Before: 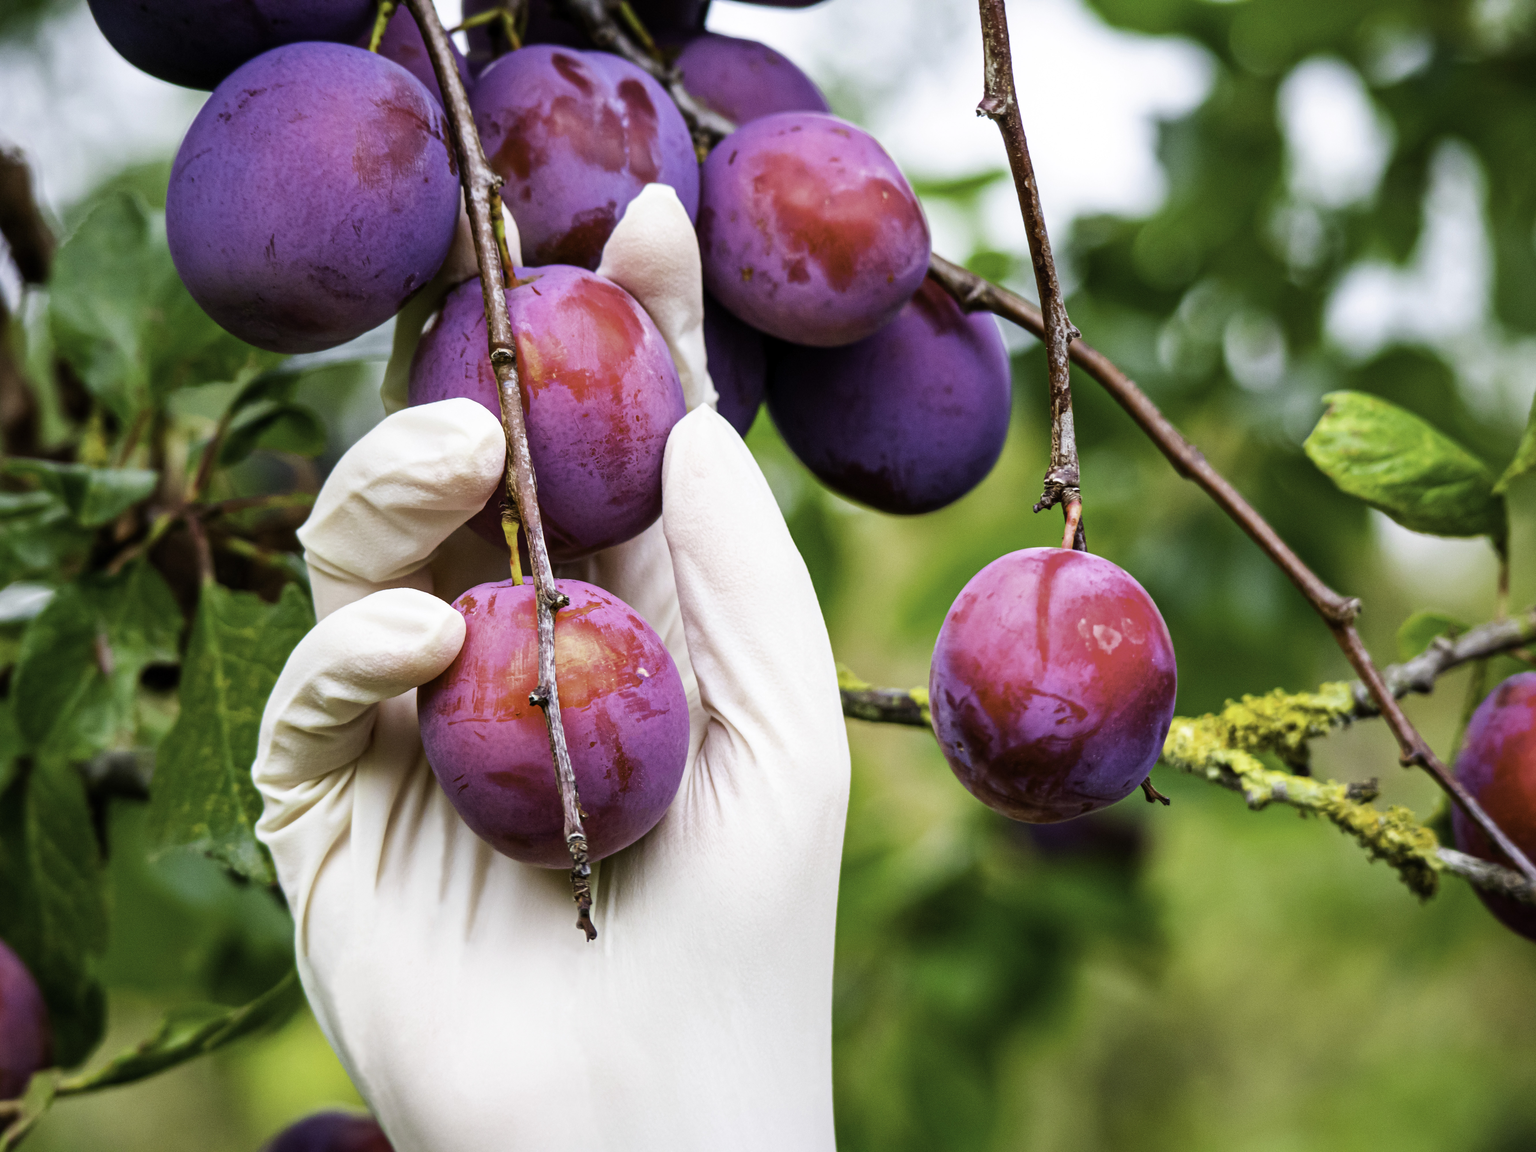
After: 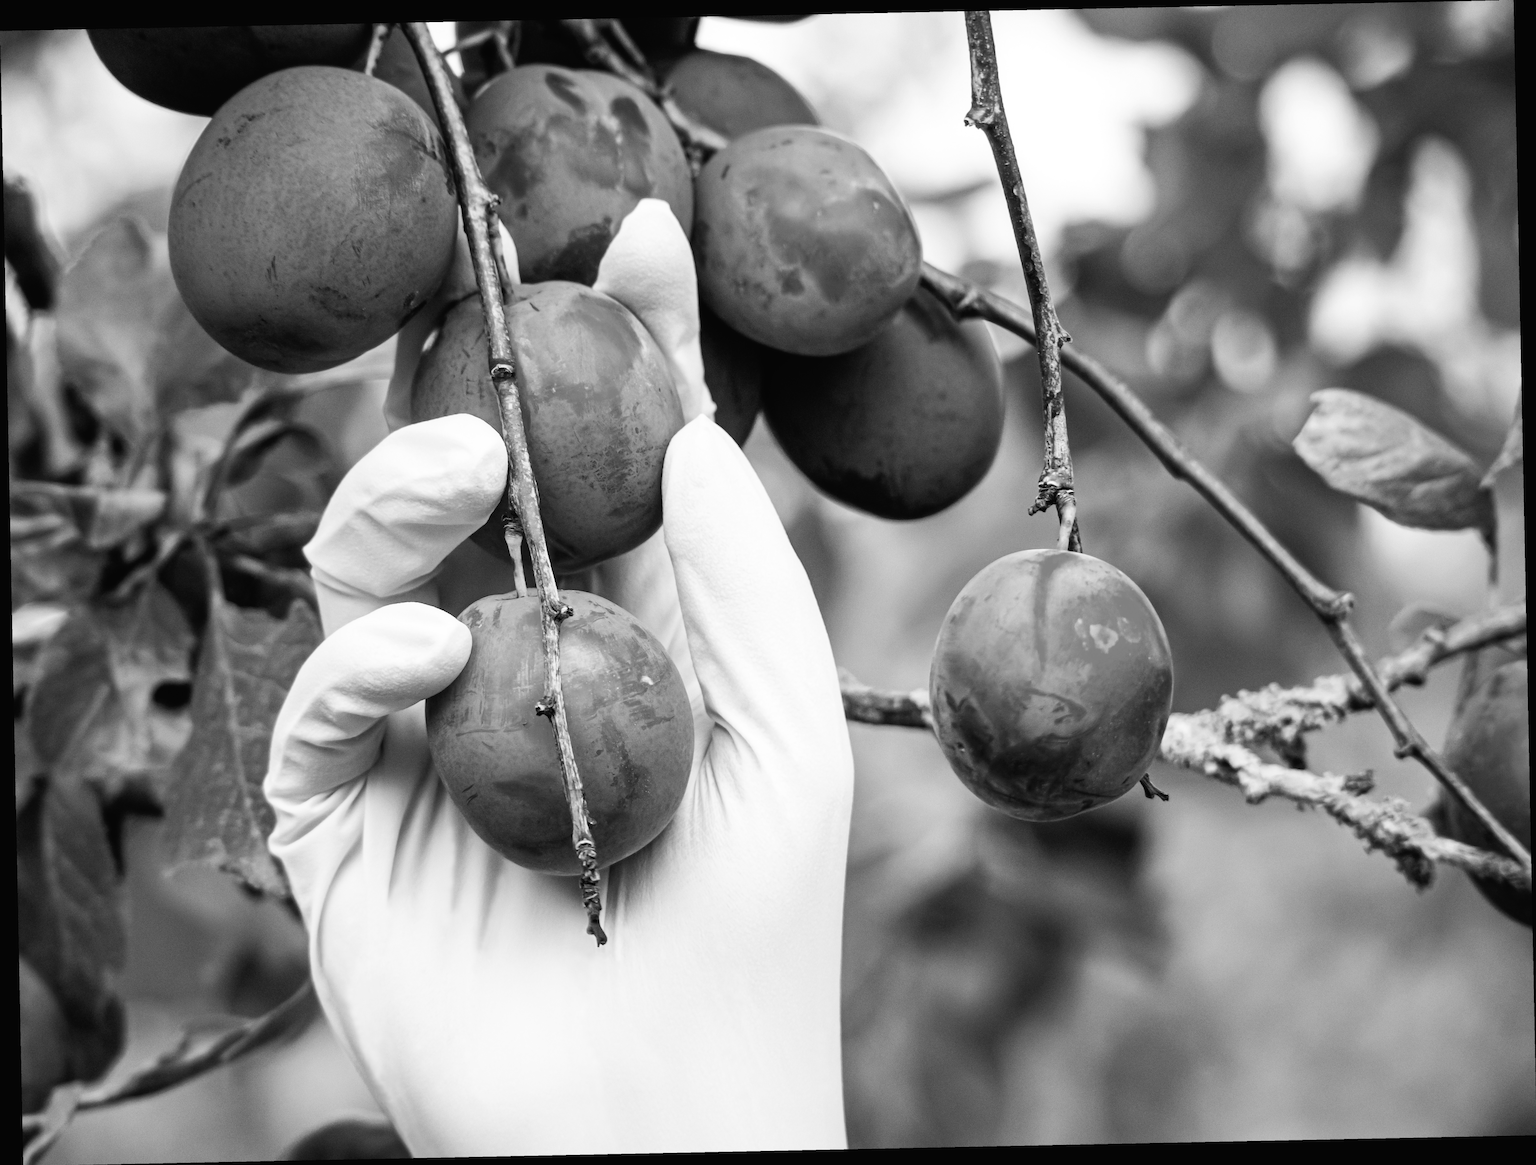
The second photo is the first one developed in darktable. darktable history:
rotate and perspective: rotation -1.17°, automatic cropping off
tone curve: curves: ch0 [(0, 0.015) (0.037, 0.032) (0.131, 0.113) (0.275, 0.26) (0.497, 0.505) (0.617, 0.643) (0.704, 0.735) (0.813, 0.842) (0.911, 0.931) (0.997, 1)]; ch1 [(0, 0) (0.301, 0.3) (0.444, 0.438) (0.493, 0.494) (0.501, 0.5) (0.534, 0.543) (0.582, 0.605) (0.658, 0.687) (0.746, 0.79) (1, 1)]; ch2 [(0, 0) (0.246, 0.234) (0.36, 0.356) (0.415, 0.426) (0.476, 0.492) (0.502, 0.499) (0.525, 0.517) (0.533, 0.534) (0.586, 0.598) (0.634, 0.643) (0.706, 0.717) (0.853, 0.83) (1, 0.951)], color space Lab, independent channels, preserve colors none
monochrome: a -3.63, b -0.465
white balance: emerald 1
